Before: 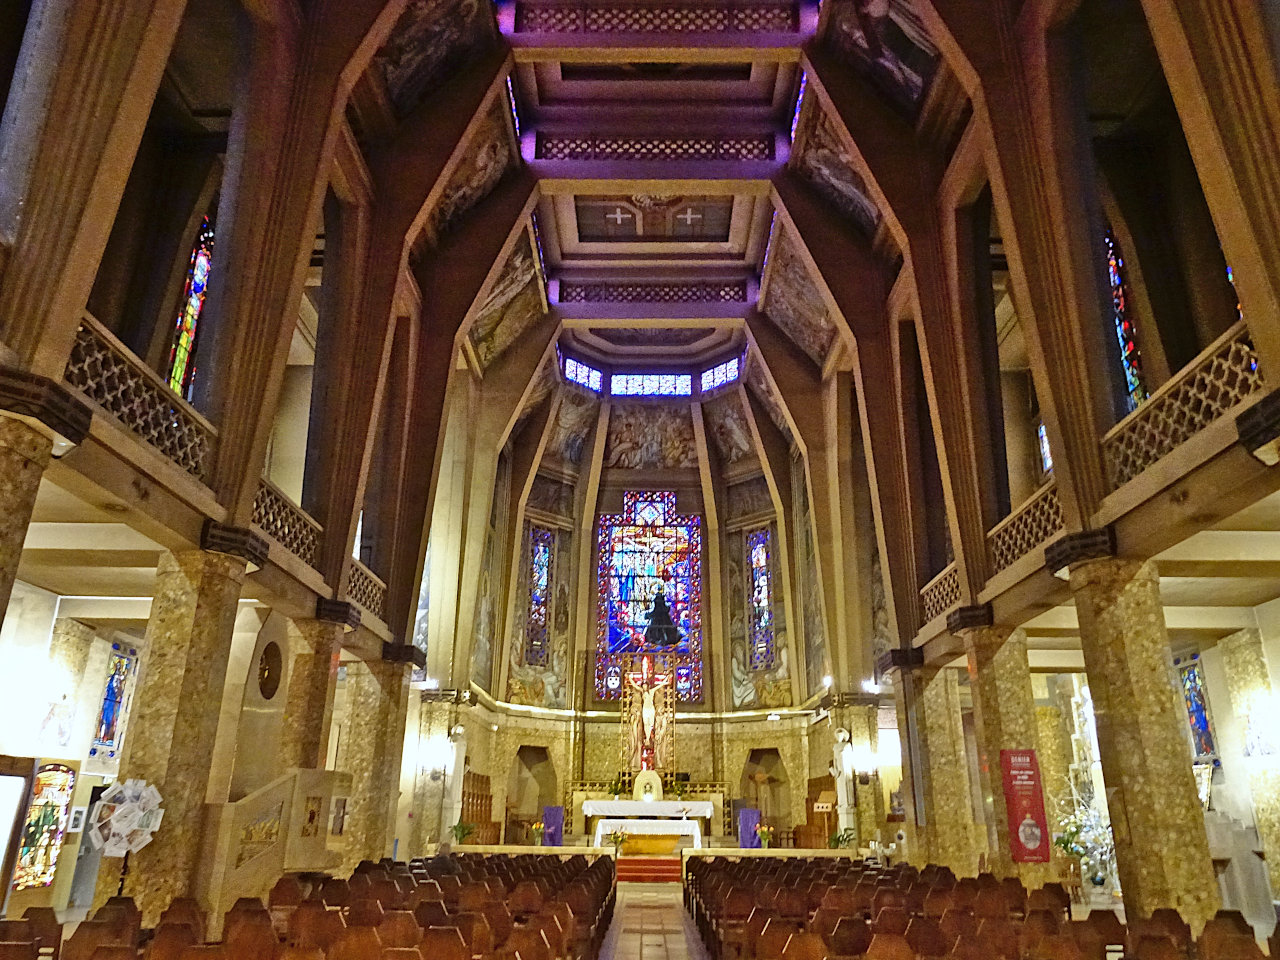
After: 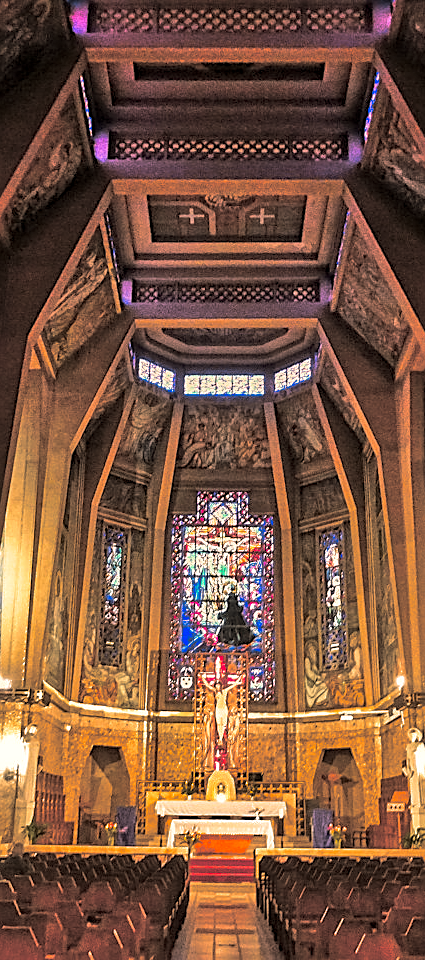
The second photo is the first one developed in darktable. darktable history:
haze removal: compatibility mode true, adaptive false
white balance: red 1.138, green 0.996, blue 0.812
crop: left 33.36%, right 33.36%
color zones: curves: ch1 [(0.239, 0.552) (0.75, 0.5)]; ch2 [(0.25, 0.462) (0.749, 0.457)], mix 25.94%
local contrast: detail 130%
split-toning: shadows › hue 46.8°, shadows › saturation 0.17, highlights › hue 316.8°, highlights › saturation 0.27, balance -51.82
sharpen: on, module defaults
vibrance: vibrance 95.34%
